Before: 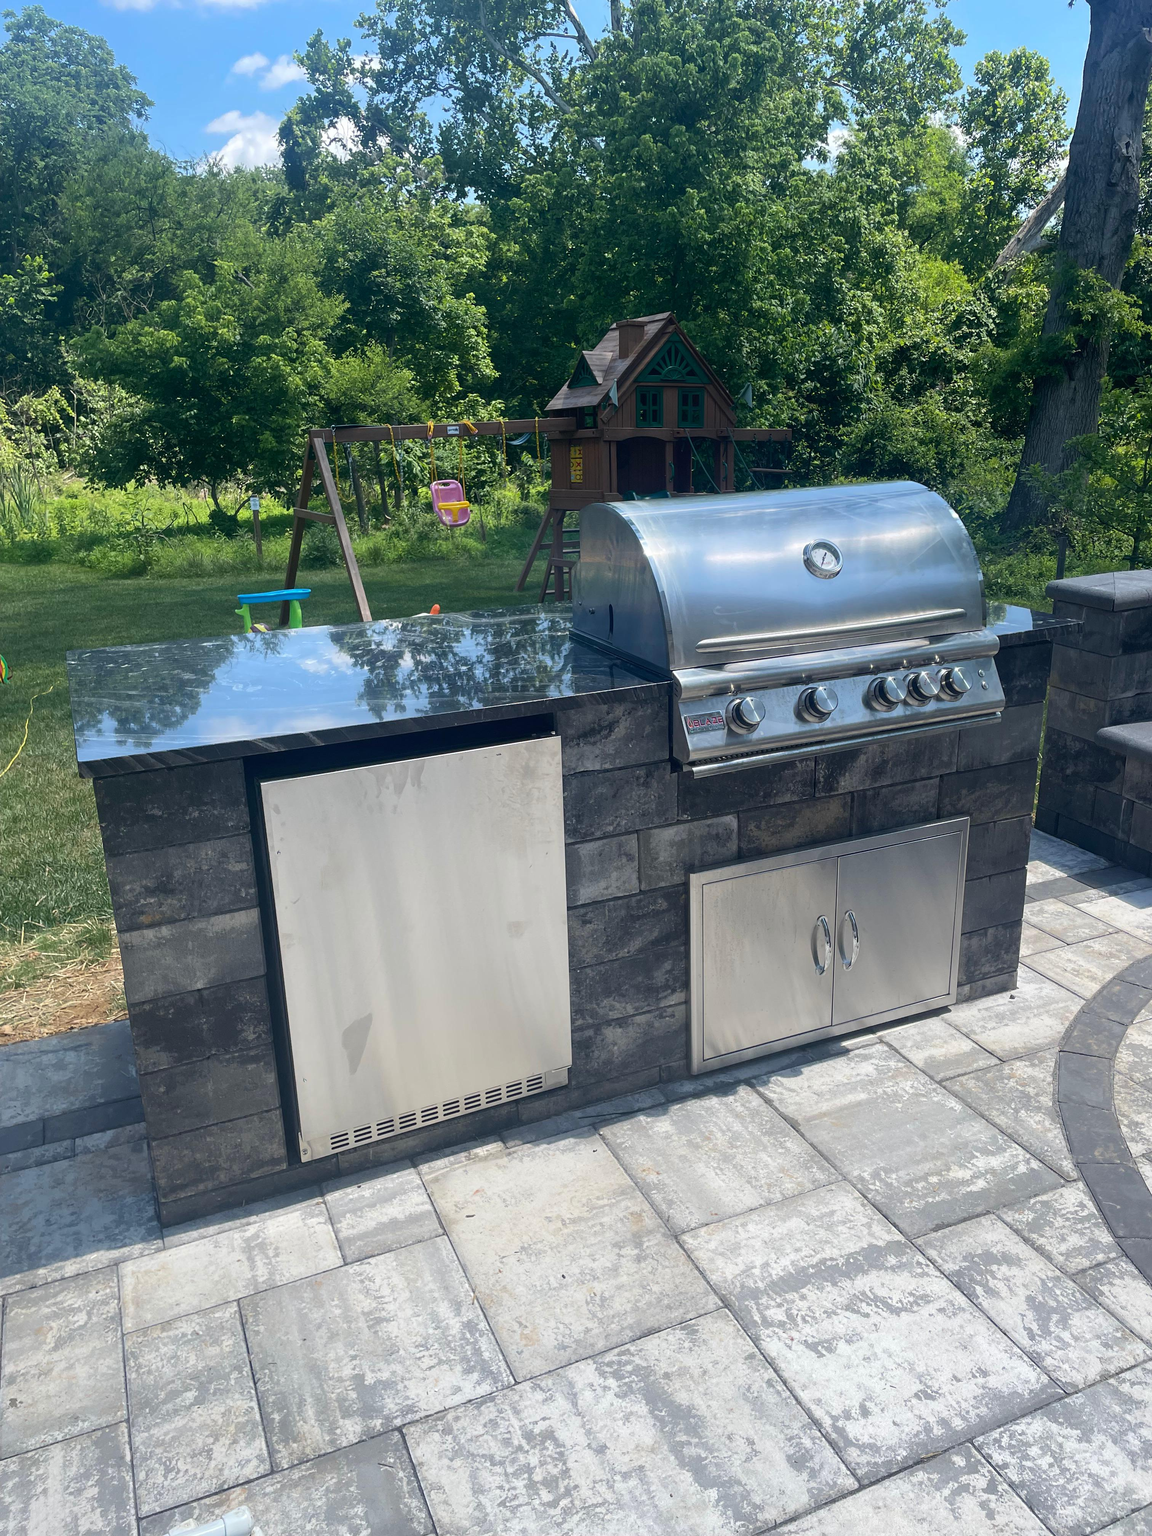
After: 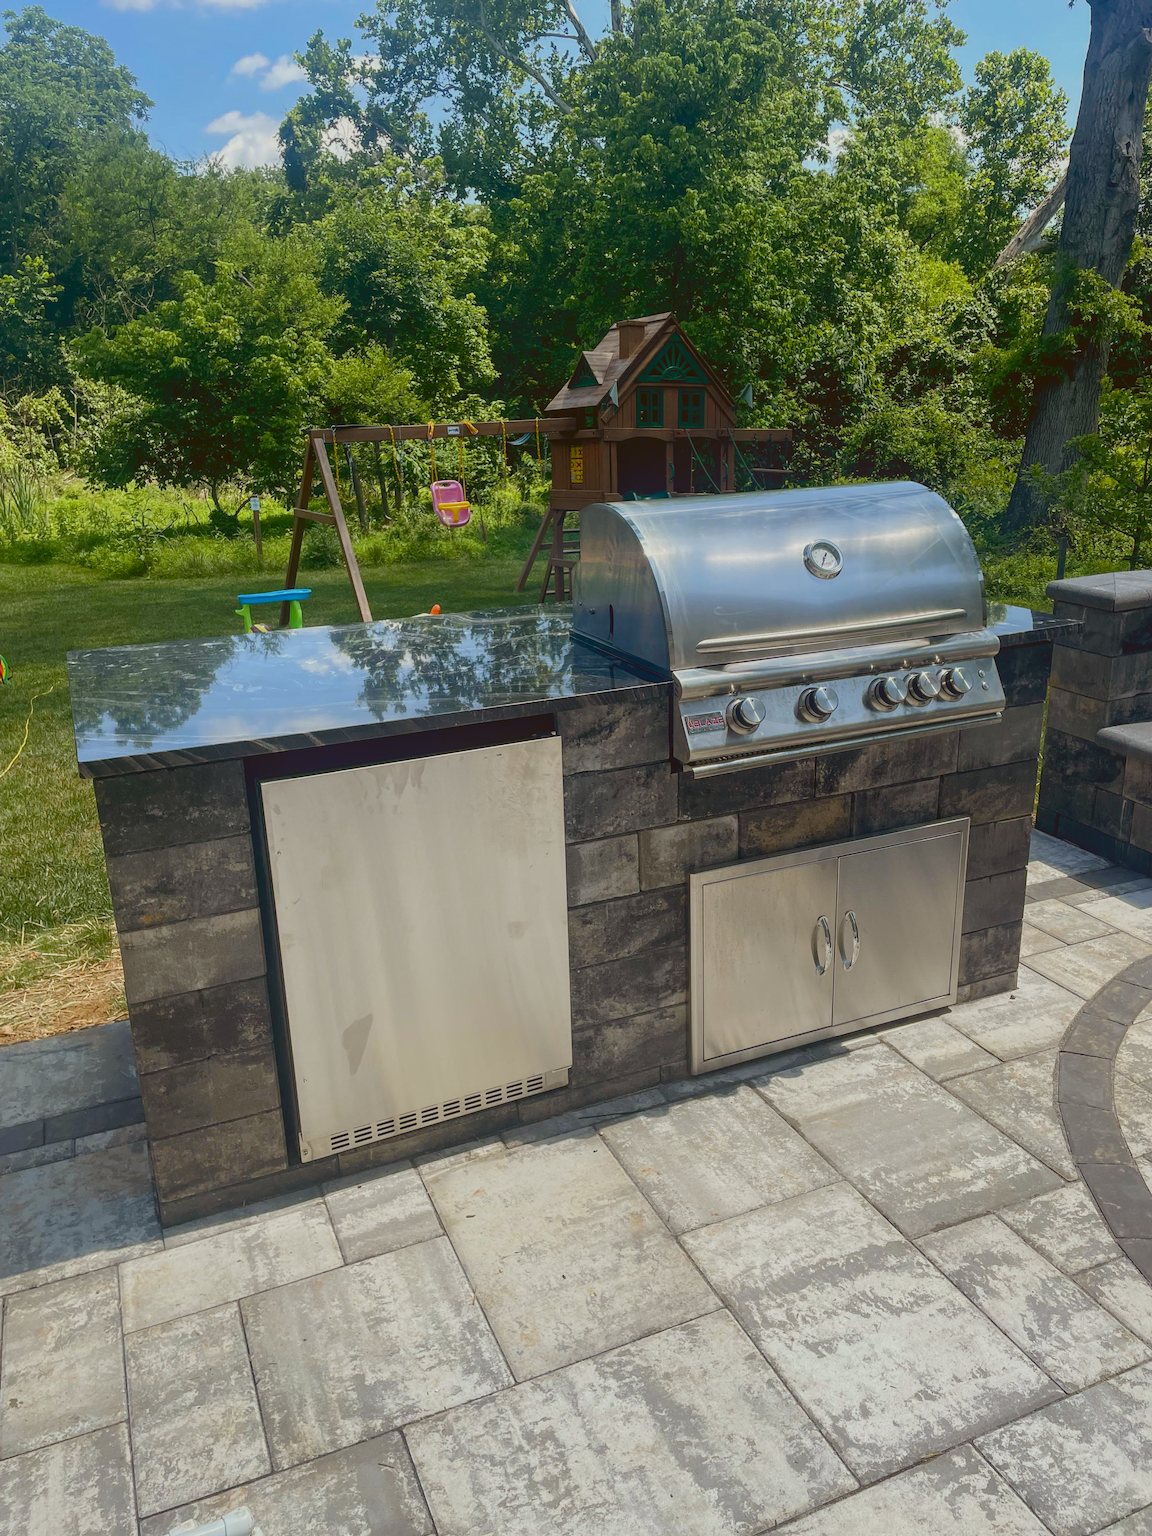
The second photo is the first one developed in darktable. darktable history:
exposure: black level correction 0.009, exposure -0.167 EV, compensate highlight preservation false
local contrast: on, module defaults
color balance rgb: power › chroma 2.495%, power › hue 68.62°, global offset › luminance 0.749%, perceptual saturation grading › global saturation 20%, perceptual saturation grading › highlights -25.072%, perceptual saturation grading › shadows 24.683%, contrast -20.076%
